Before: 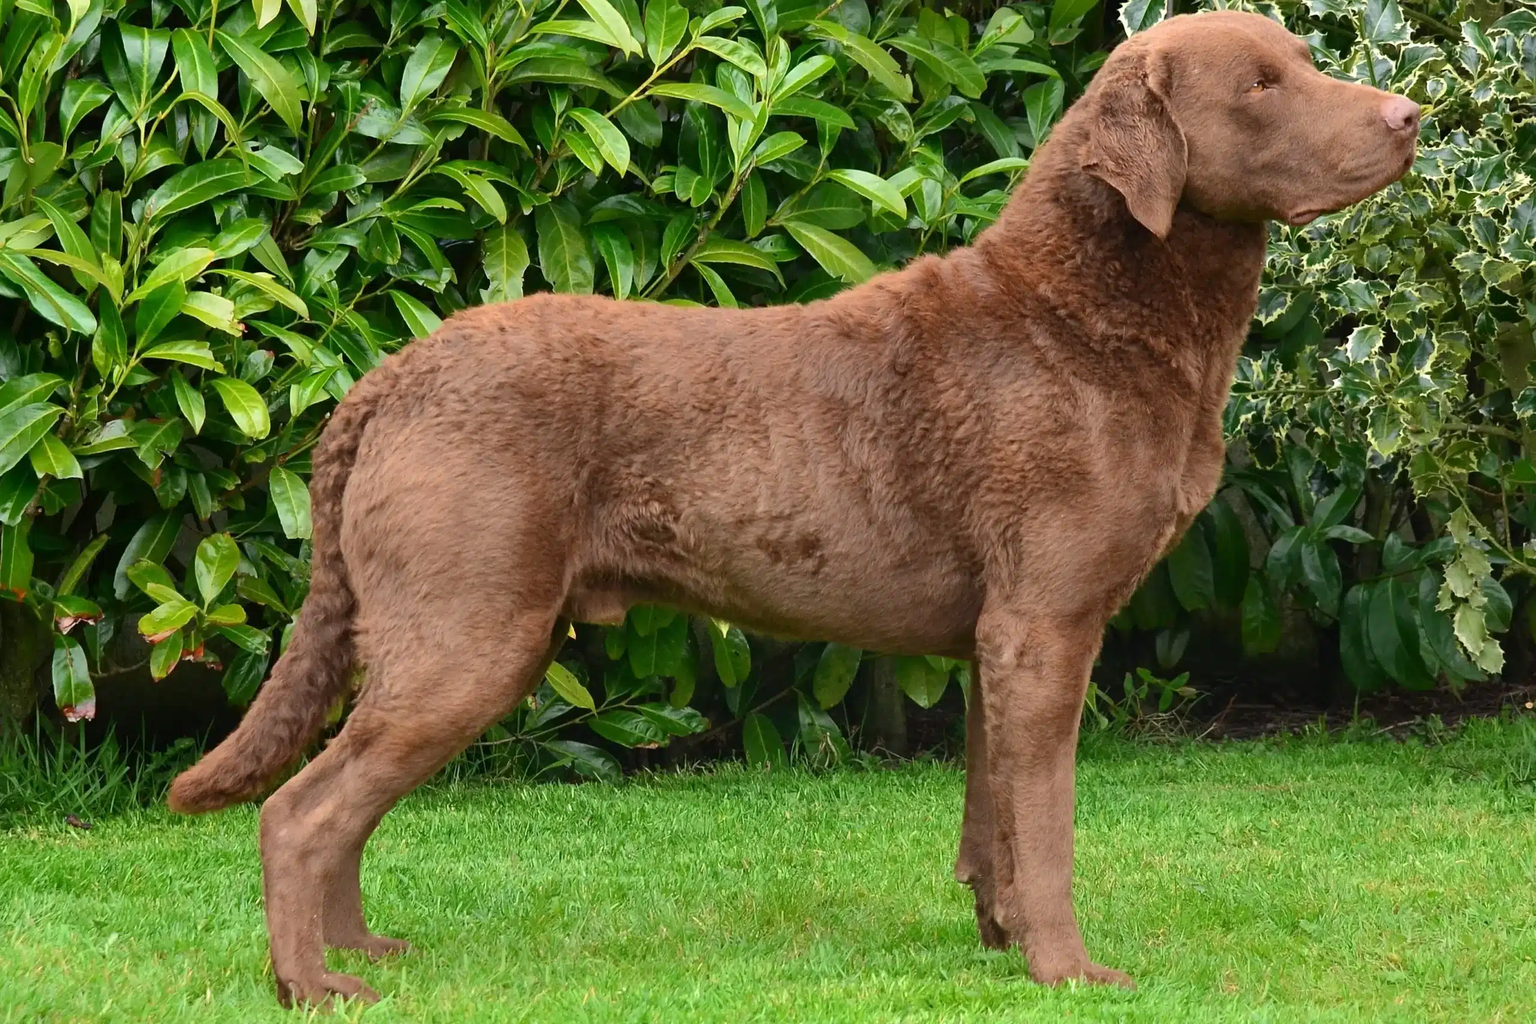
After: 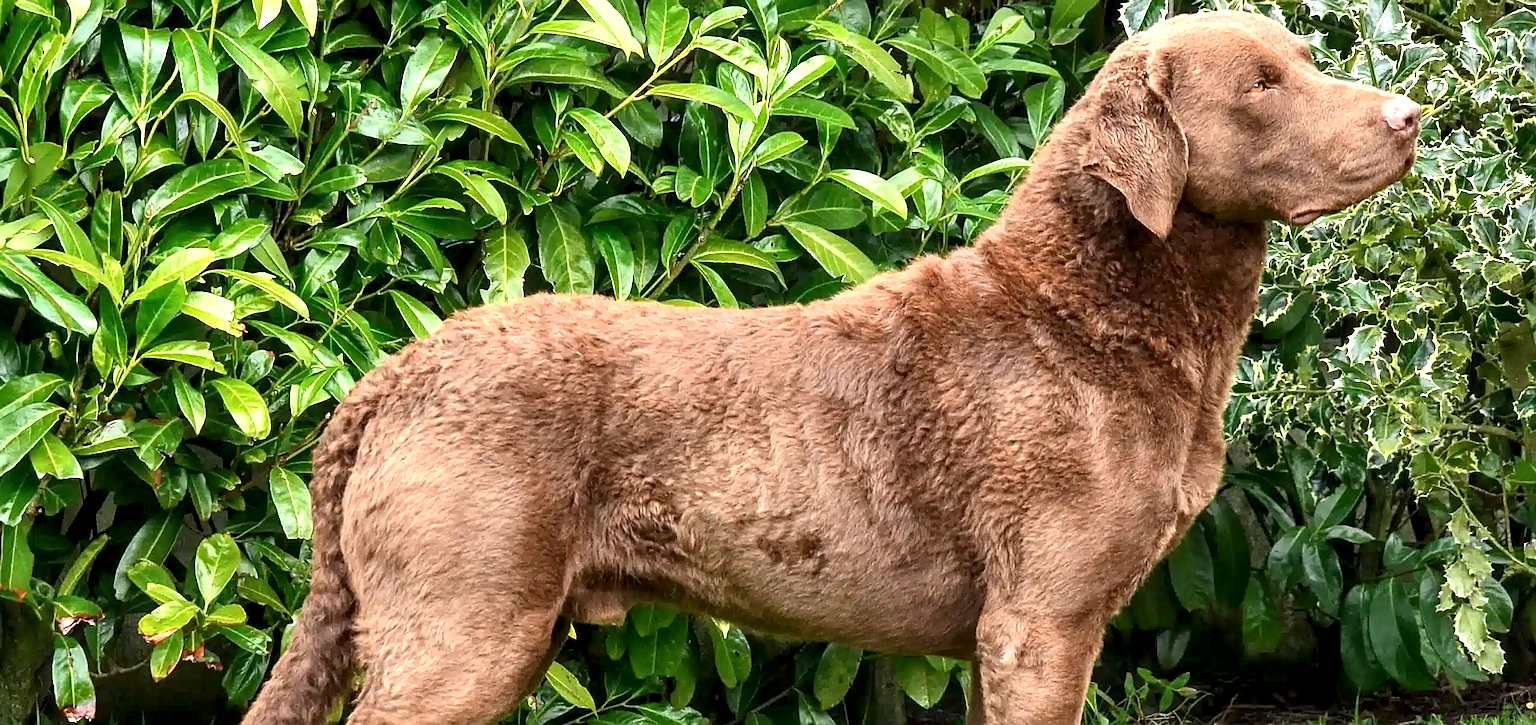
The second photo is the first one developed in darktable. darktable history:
exposure: black level correction 0, exposure 0.702 EV, compensate highlight preservation false
sharpen: on, module defaults
crop: right 0%, bottom 29.1%
local contrast: highlights 60%, shadows 59%, detail 160%
